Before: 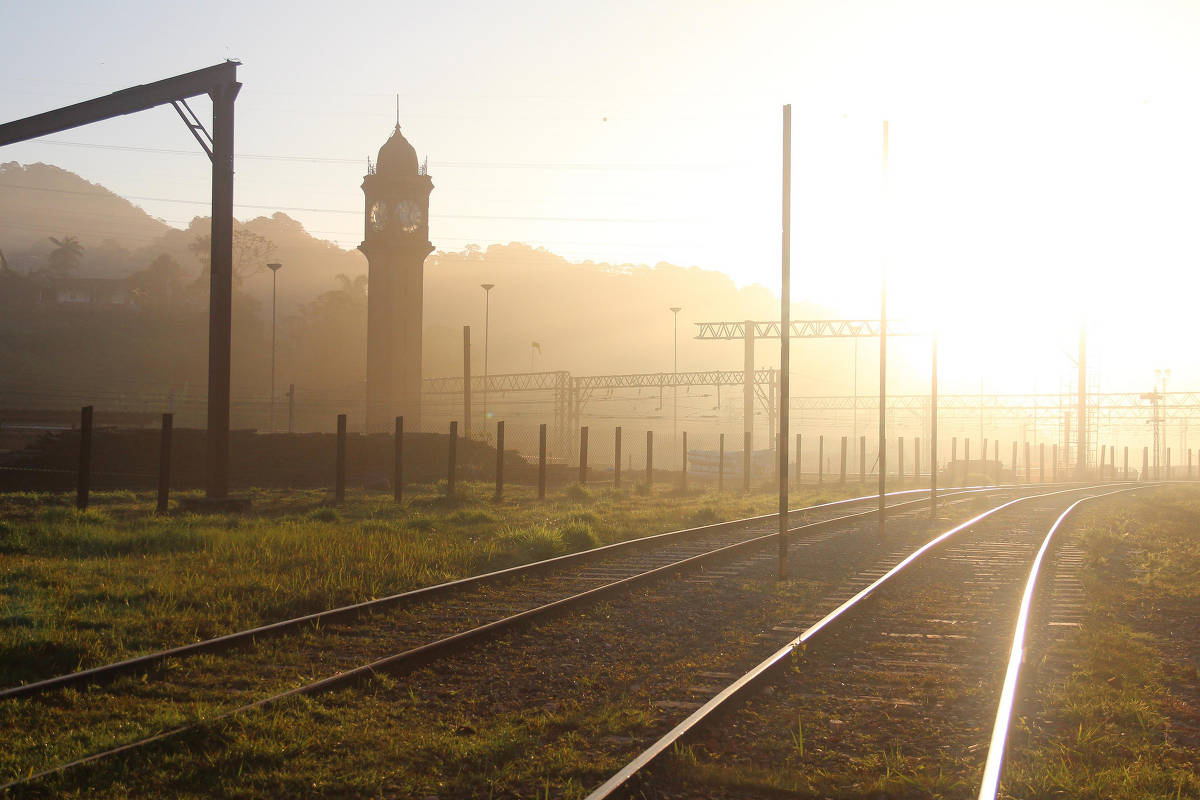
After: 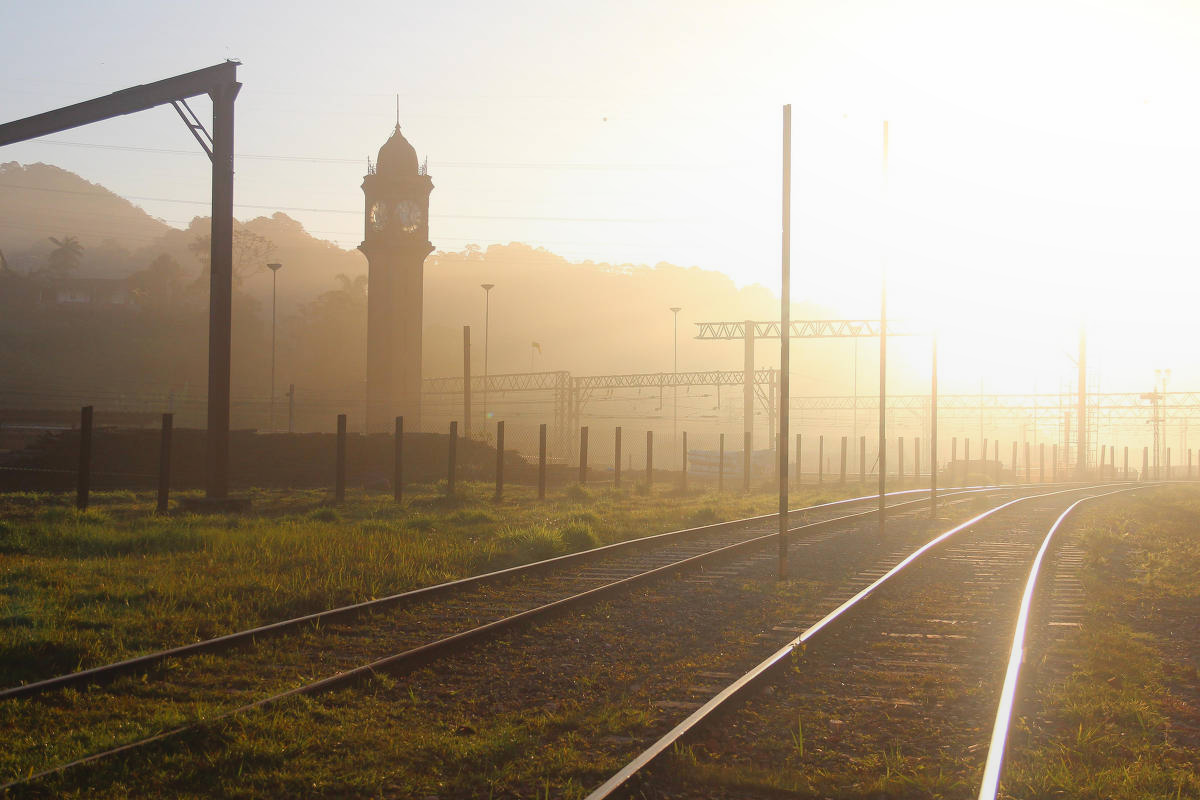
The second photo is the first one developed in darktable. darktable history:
local contrast: highlights 68%, shadows 65%, detail 83%, midtone range 0.318
